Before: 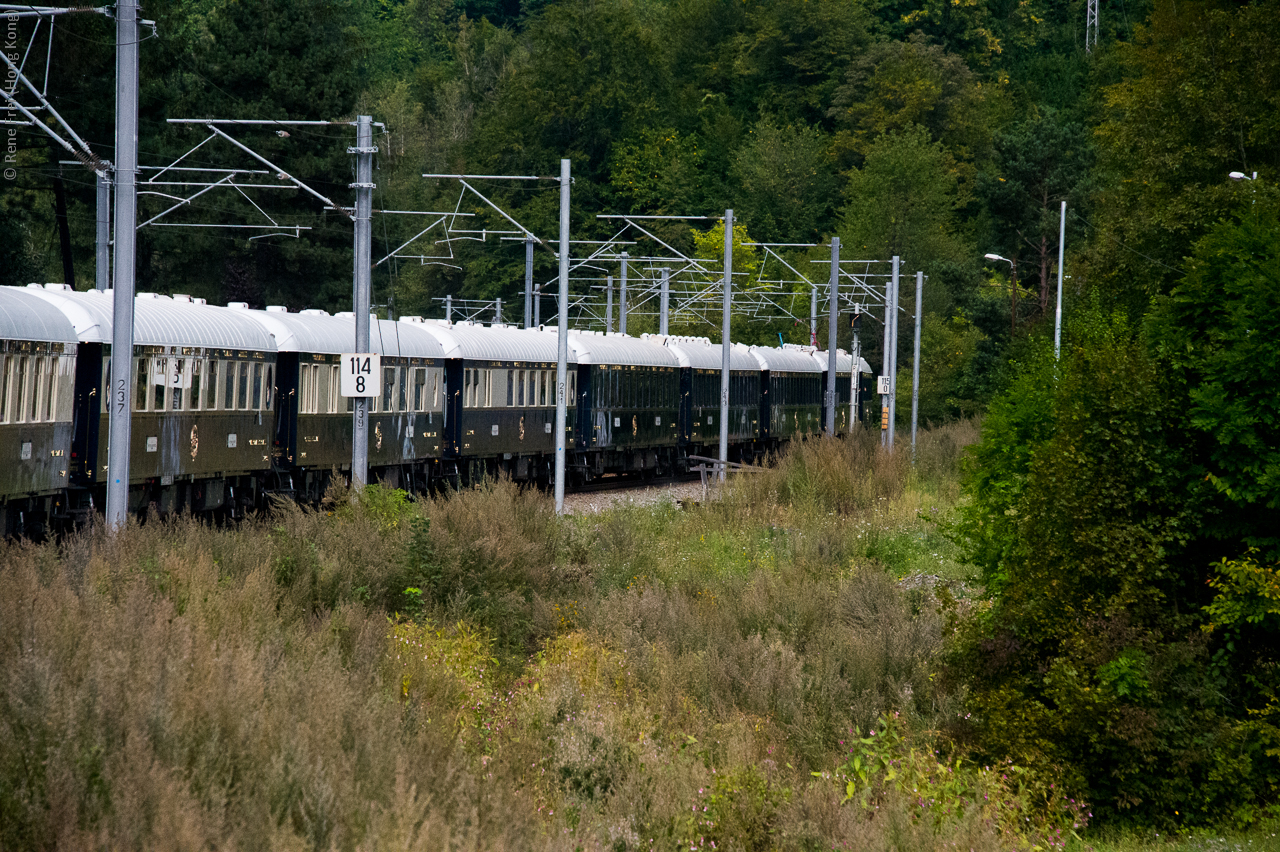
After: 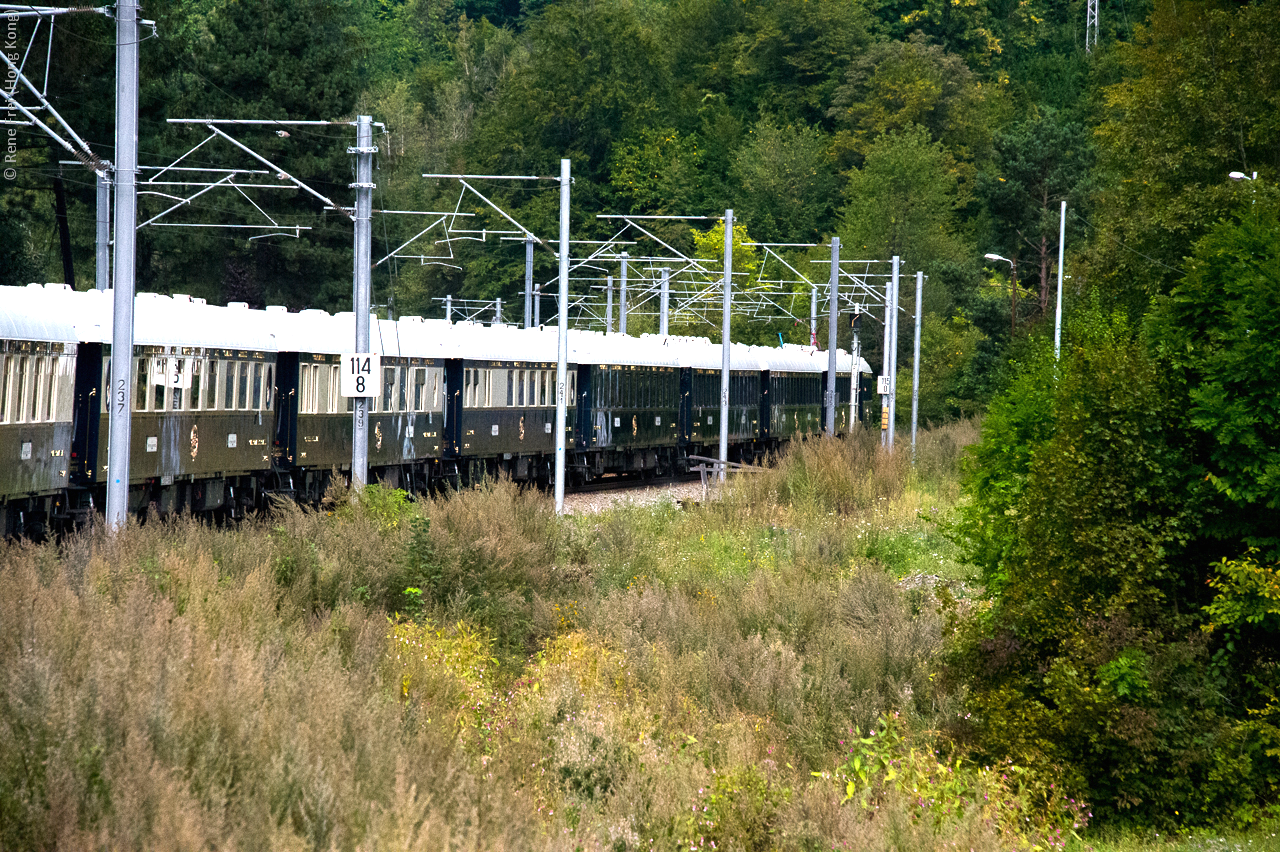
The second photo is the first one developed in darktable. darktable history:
exposure: black level correction 0, exposure 1 EV, compensate exposure bias true, compensate highlight preservation false
shadows and highlights: shadows 12, white point adjustment 1.2, highlights -0.36, soften with gaussian
